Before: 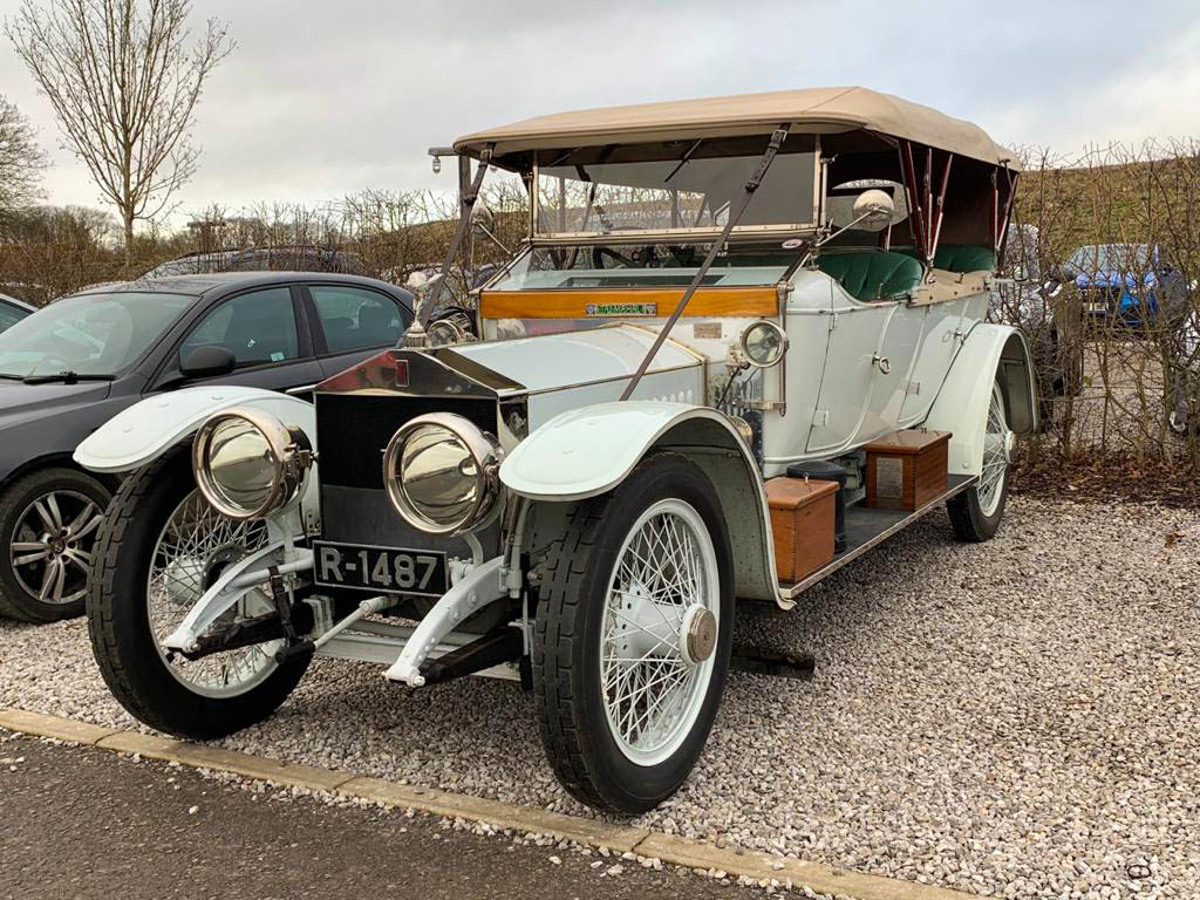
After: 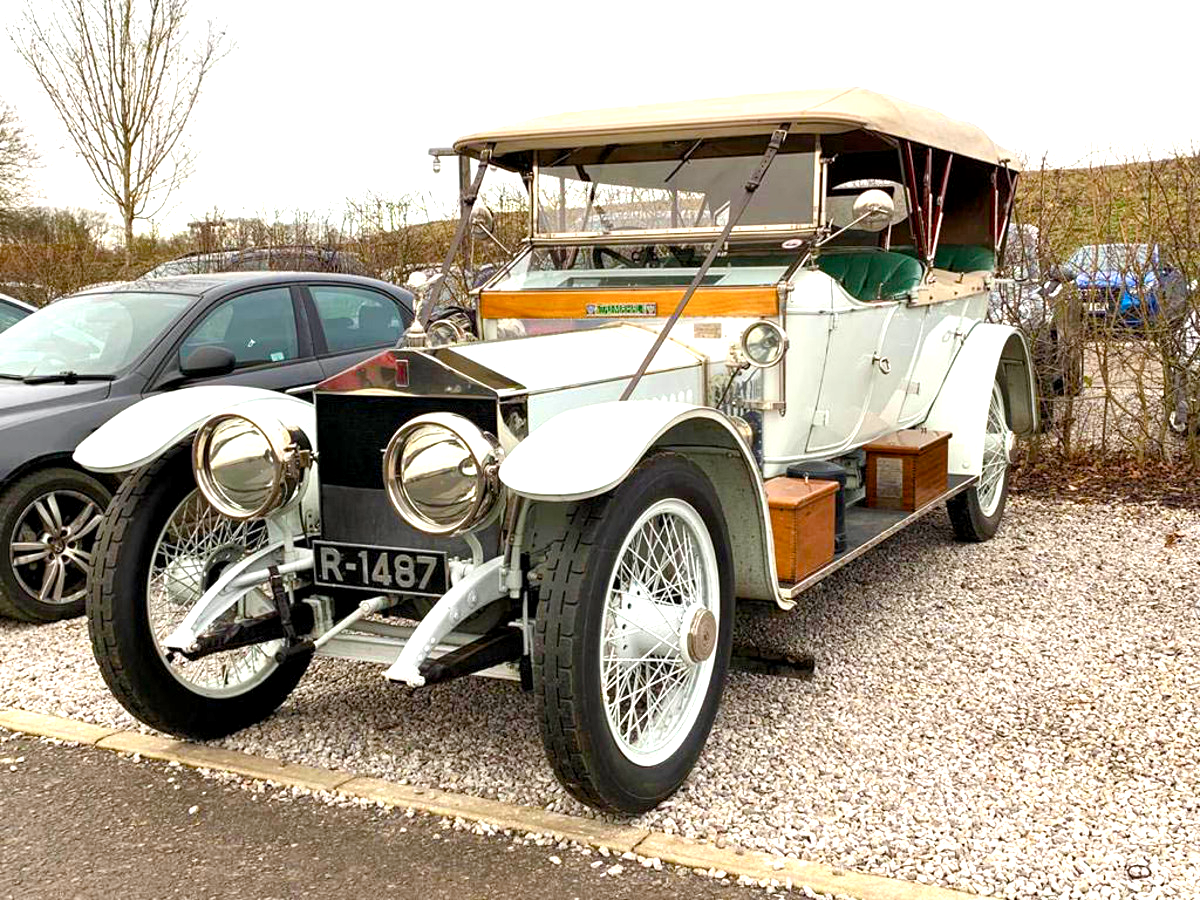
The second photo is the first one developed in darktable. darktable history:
exposure: black level correction 0.001, exposure 1 EV, compensate highlight preservation false
color balance rgb: perceptual saturation grading › global saturation 20%, perceptual saturation grading › highlights -25.386%, perceptual saturation grading › shadows 24.477%
